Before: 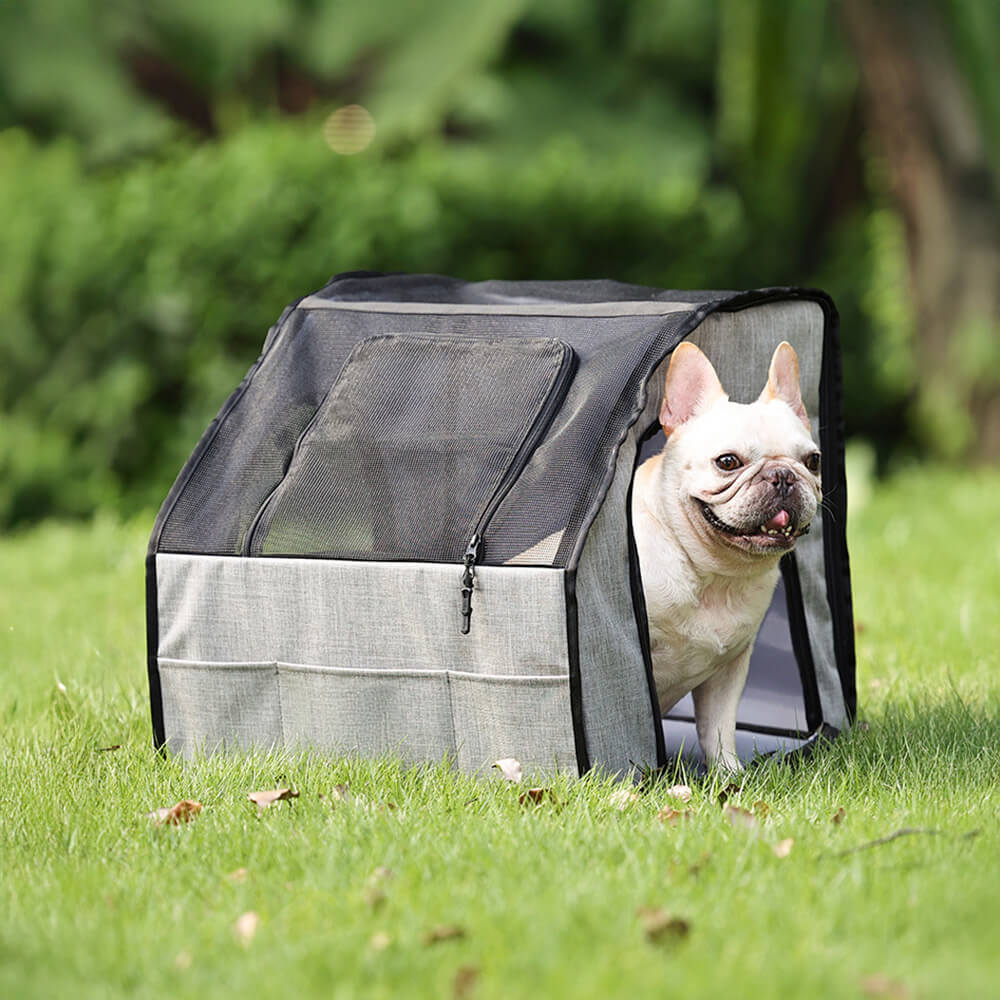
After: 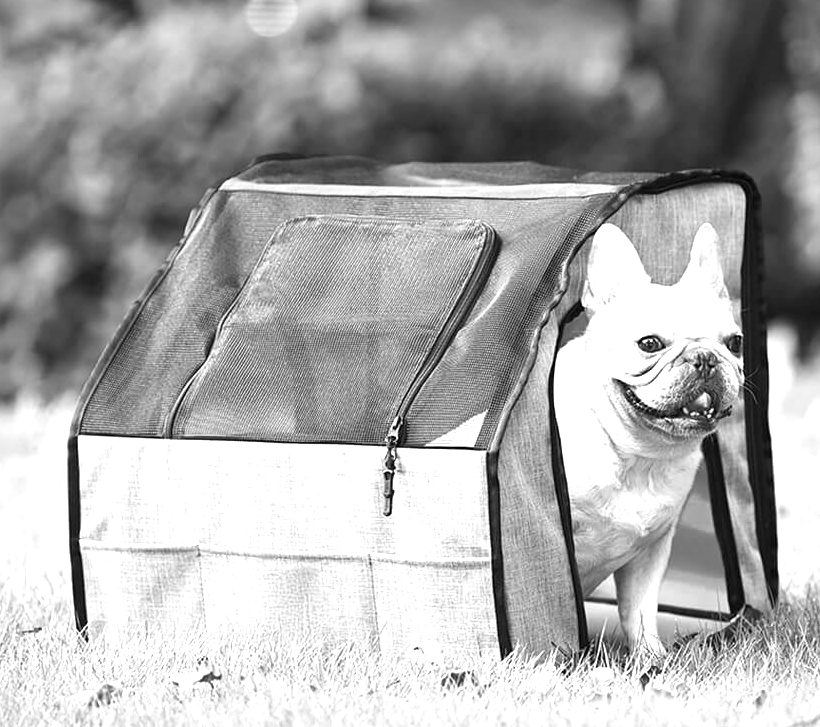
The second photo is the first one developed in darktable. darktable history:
crop: left 7.856%, top 11.836%, right 10.12%, bottom 15.387%
exposure: black level correction 0, exposure 1.3 EV, compensate highlight preservation false
monochrome: a 26.22, b 42.67, size 0.8
base curve: curves: ch0 [(0, 0) (0.303, 0.277) (1, 1)]
